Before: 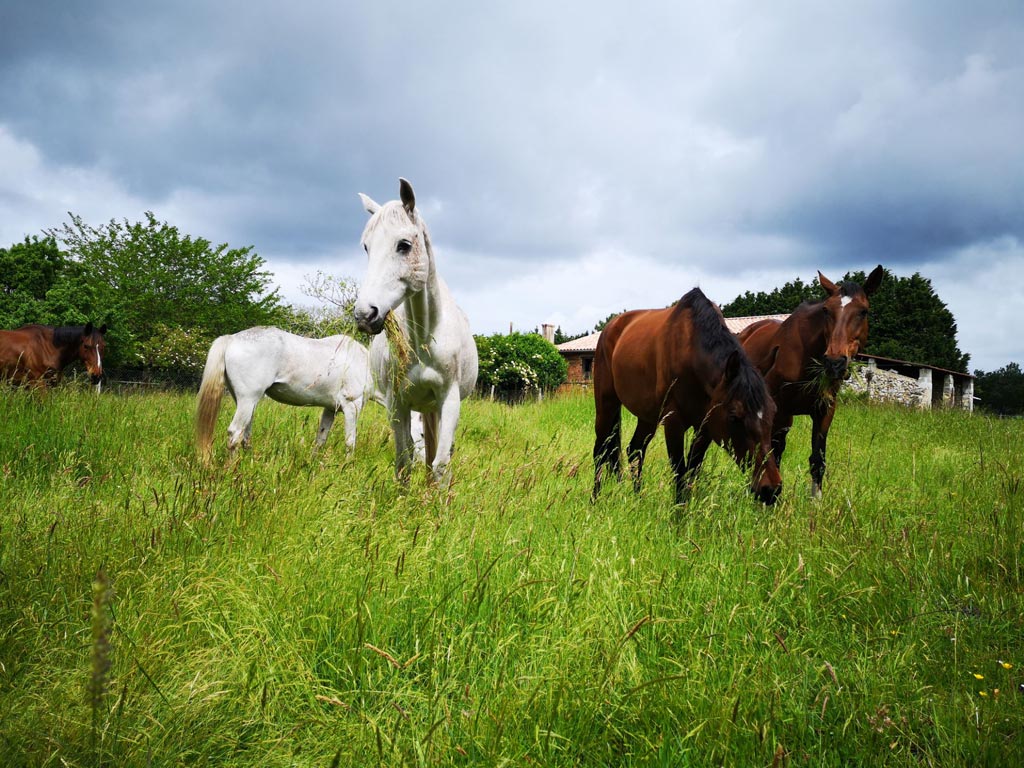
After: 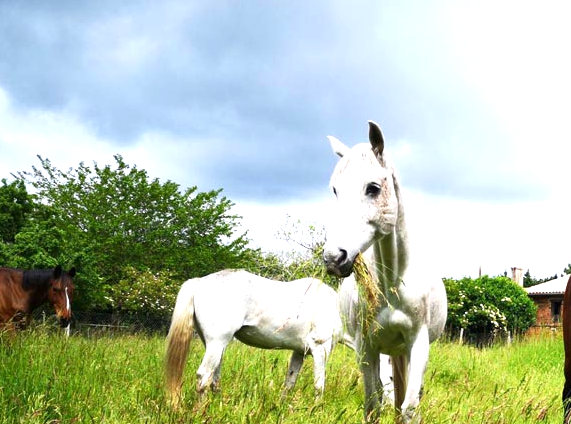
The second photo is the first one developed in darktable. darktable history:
crop and rotate: left 3.039%, top 7.503%, right 41.177%, bottom 37.189%
contrast brightness saturation: contrast 0.025, brightness -0.04
exposure: black level correction 0, exposure 0.703 EV, compensate highlight preservation false
